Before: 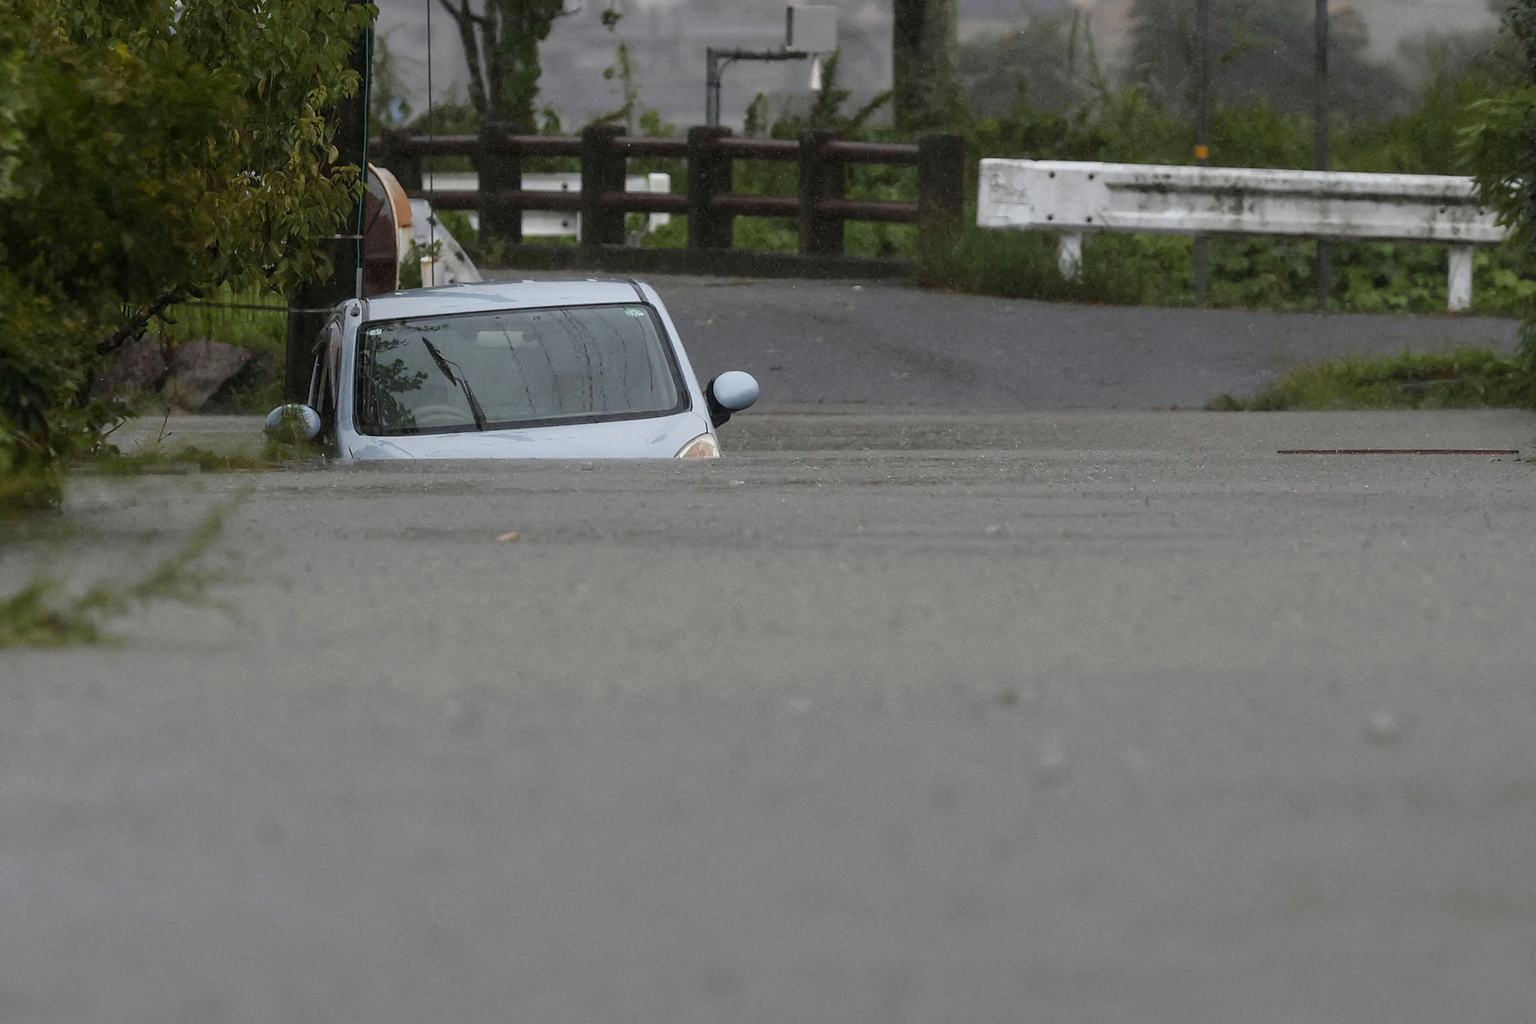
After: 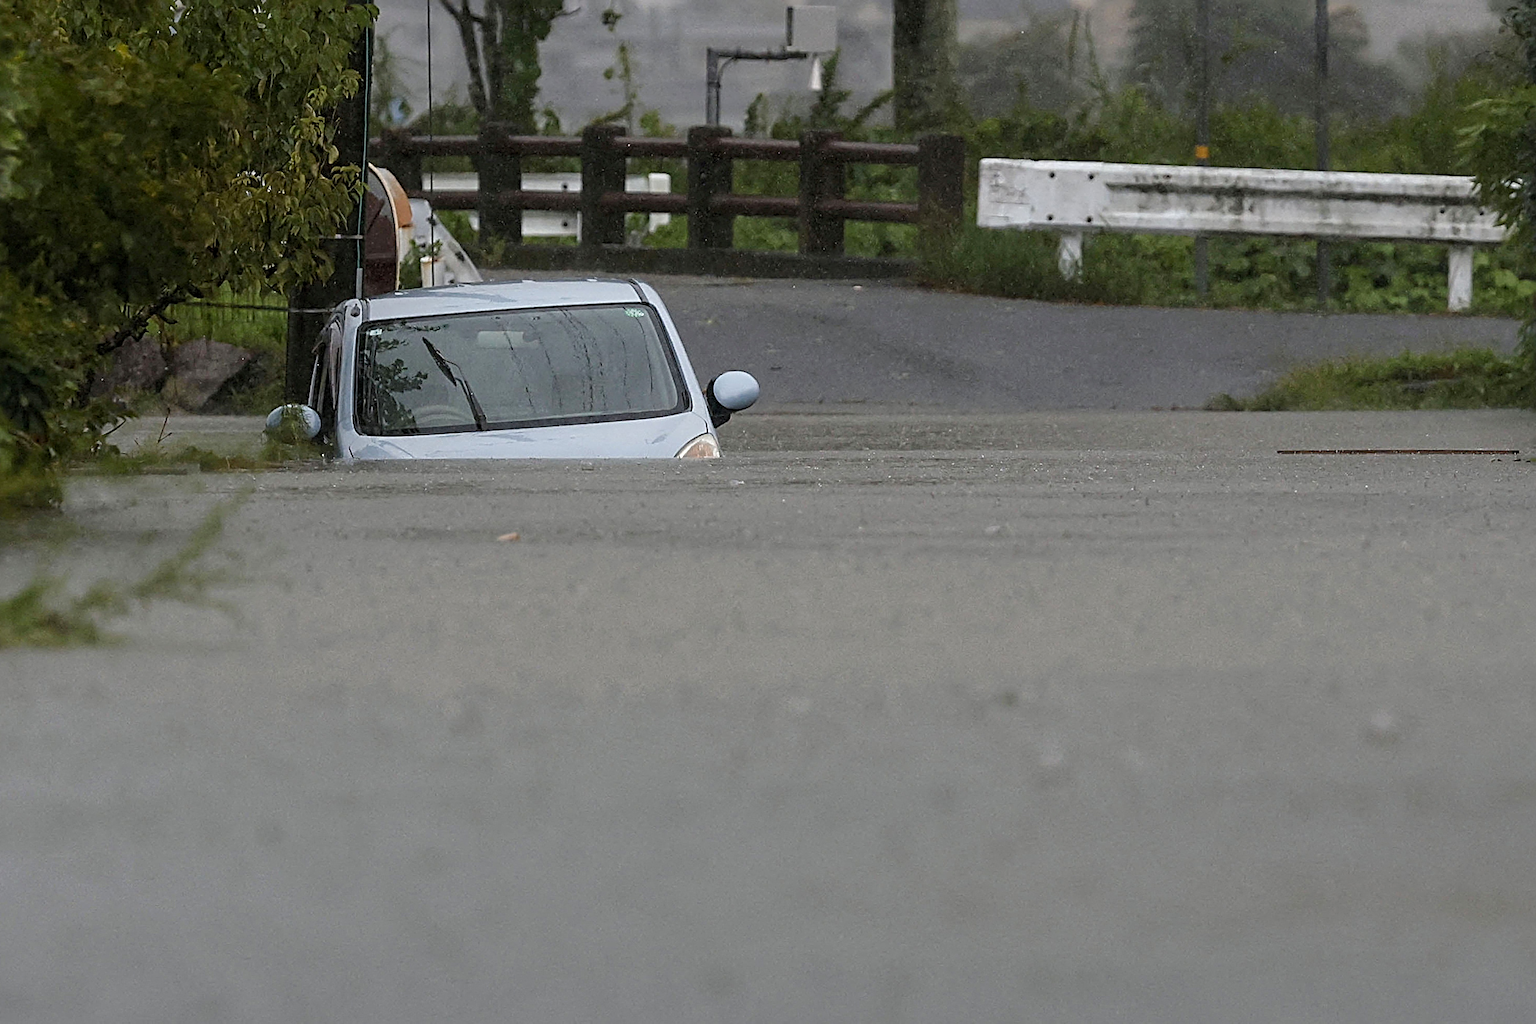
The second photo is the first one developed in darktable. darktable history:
levels: levels [0.018, 0.493, 1]
sharpen: radius 2.817, amount 0.715
